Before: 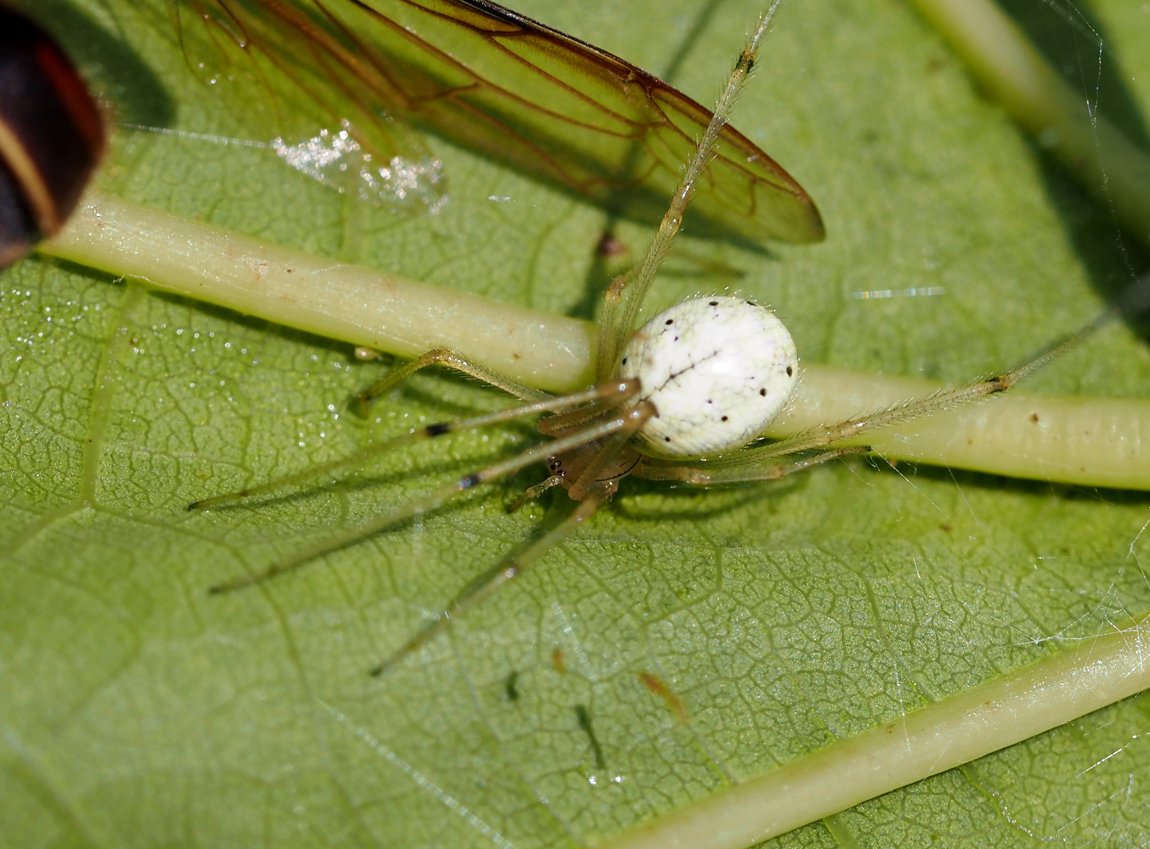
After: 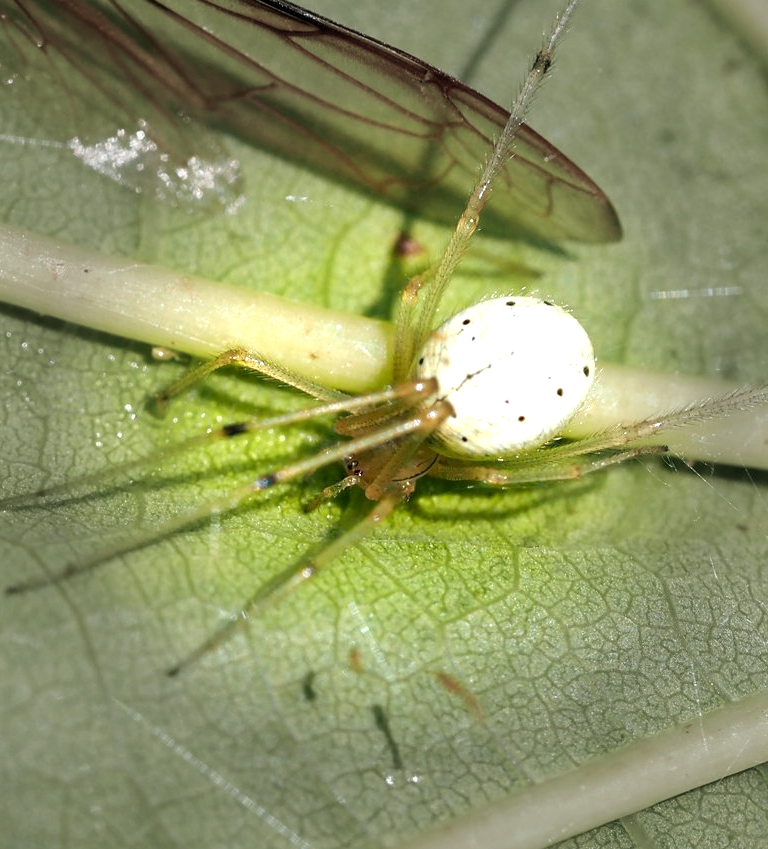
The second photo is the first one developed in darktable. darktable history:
crop and rotate: left 17.732%, right 15.423%
vignetting: fall-off start 40%, fall-off radius 40%
exposure: black level correction 0.001, exposure 0.955 EV, compensate exposure bias true, compensate highlight preservation false
